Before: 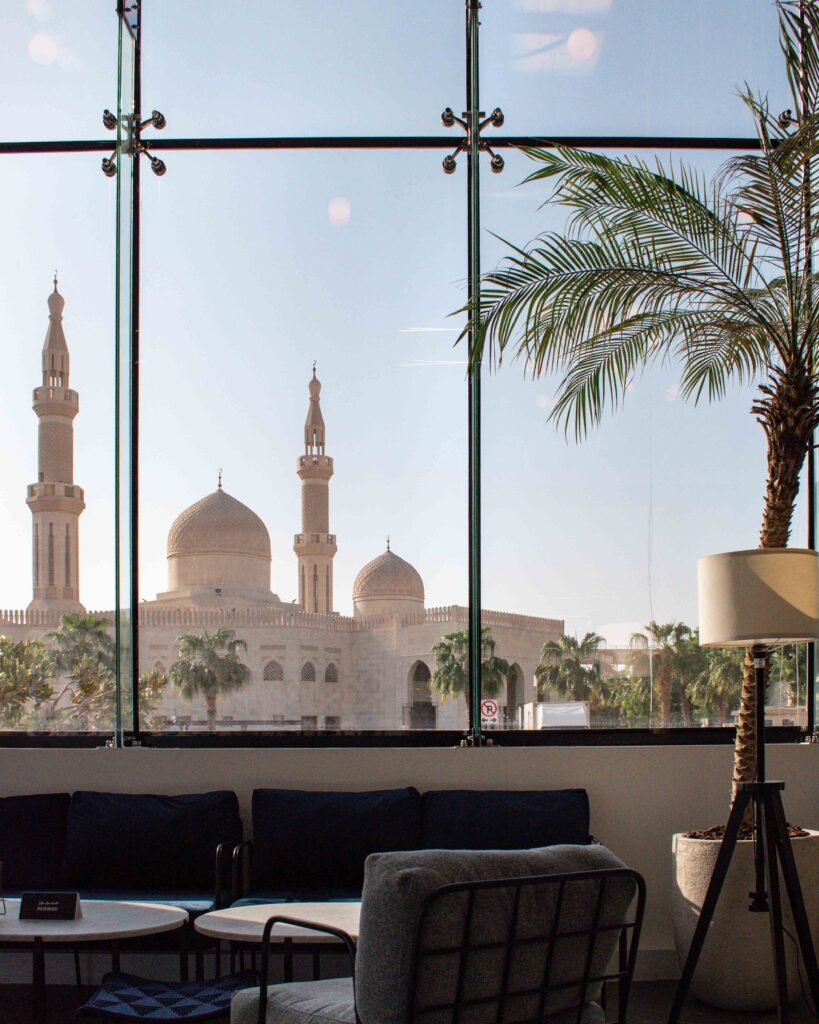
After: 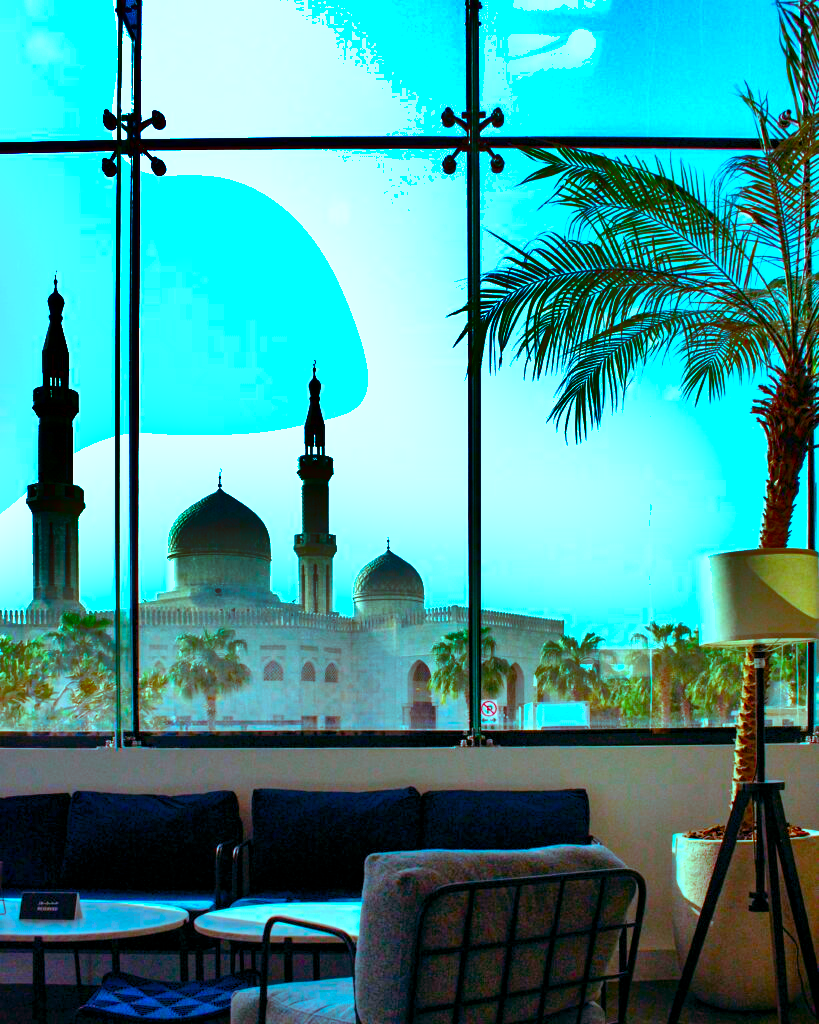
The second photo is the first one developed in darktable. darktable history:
exposure: black level correction 0, exposure 1.2 EV, compensate exposure bias true, compensate highlight preservation false
color contrast: green-magenta contrast 1.55, blue-yellow contrast 1.83
vibrance: on, module defaults
color balance rgb: shadows lift › luminance -7.7%, shadows lift › chroma 2.13%, shadows lift › hue 165.27°, power › luminance -7.77%, power › chroma 1.34%, power › hue 330.55°, highlights gain › luminance -33.33%, highlights gain › chroma 5.68%, highlights gain › hue 217.2°, global offset › luminance -0.33%, global offset › chroma 0.11%, global offset › hue 165.27°, perceptual saturation grading › global saturation 27.72%, perceptual saturation grading › highlights -25%, perceptual saturation grading › mid-tones 25%, perceptual saturation grading › shadows 50%
shadows and highlights: shadows 24.5, highlights -78.15, soften with gaussian
